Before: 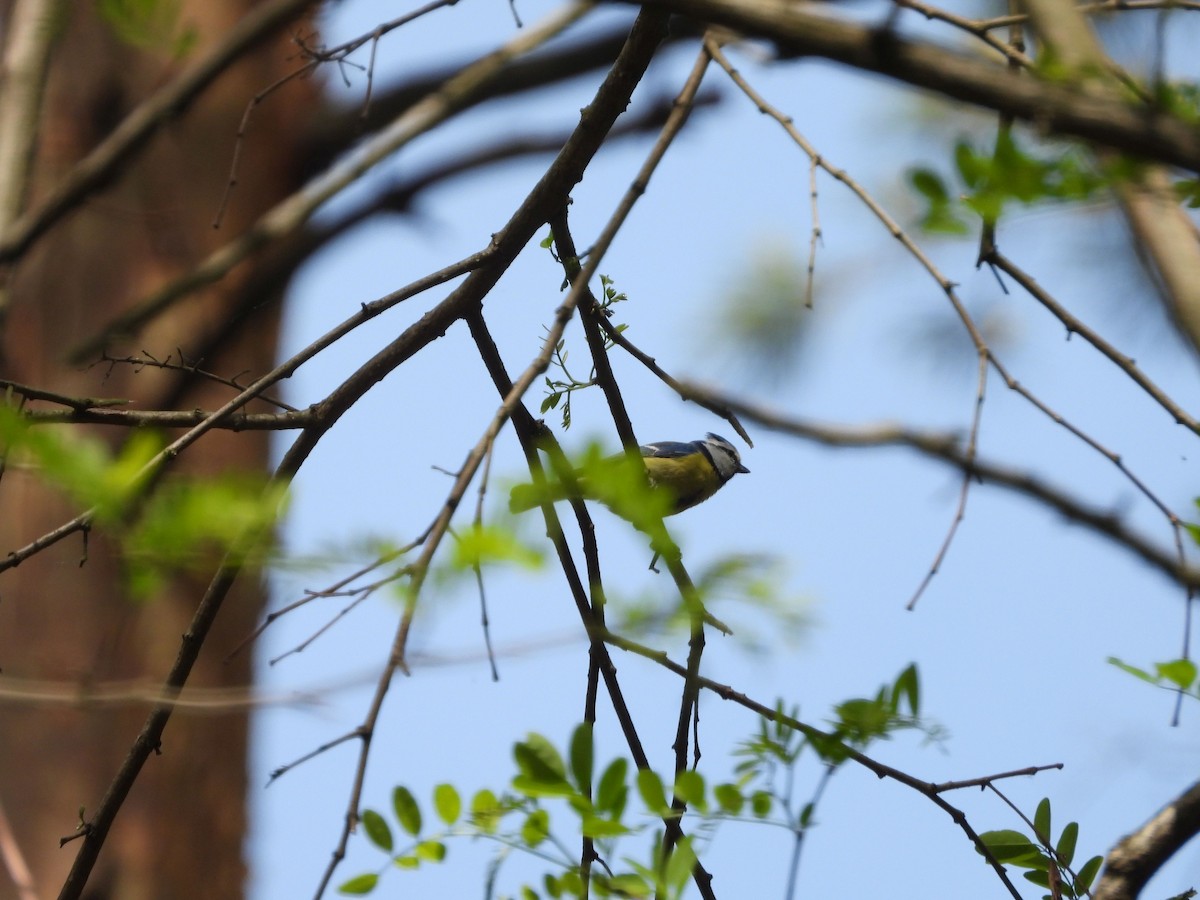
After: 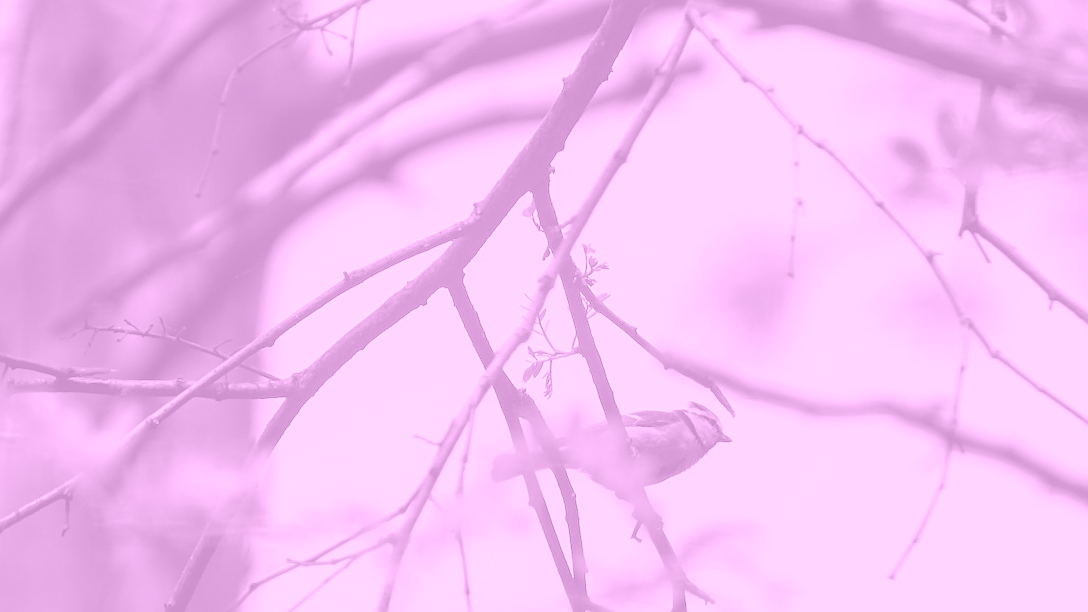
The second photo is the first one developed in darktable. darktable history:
sharpen: on, module defaults
local contrast: on, module defaults
exposure: compensate highlight preservation false
colorize: hue 331.2°, saturation 69%, source mix 30.28%, lightness 69.02%, version 1
crop: left 1.509%, top 3.452%, right 7.696%, bottom 28.452%
bloom: size 5%, threshold 95%, strength 15%
